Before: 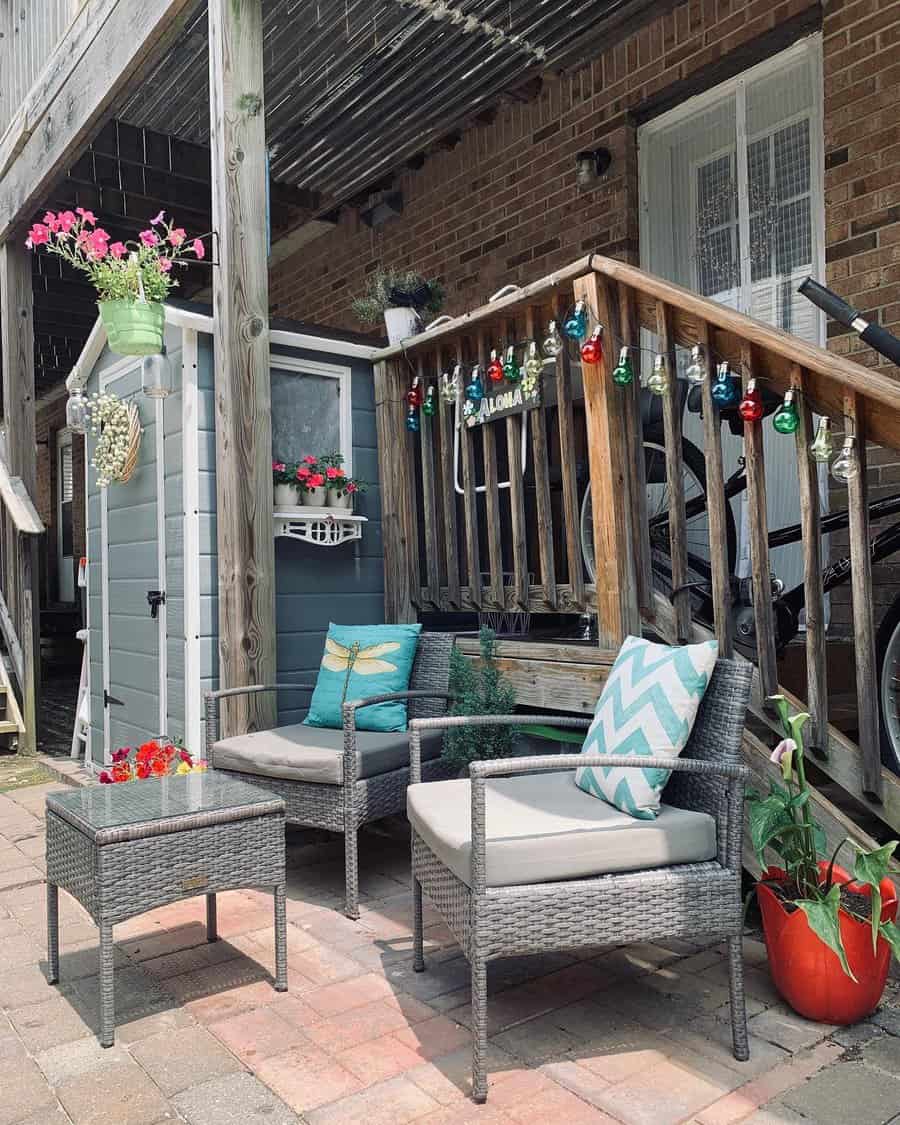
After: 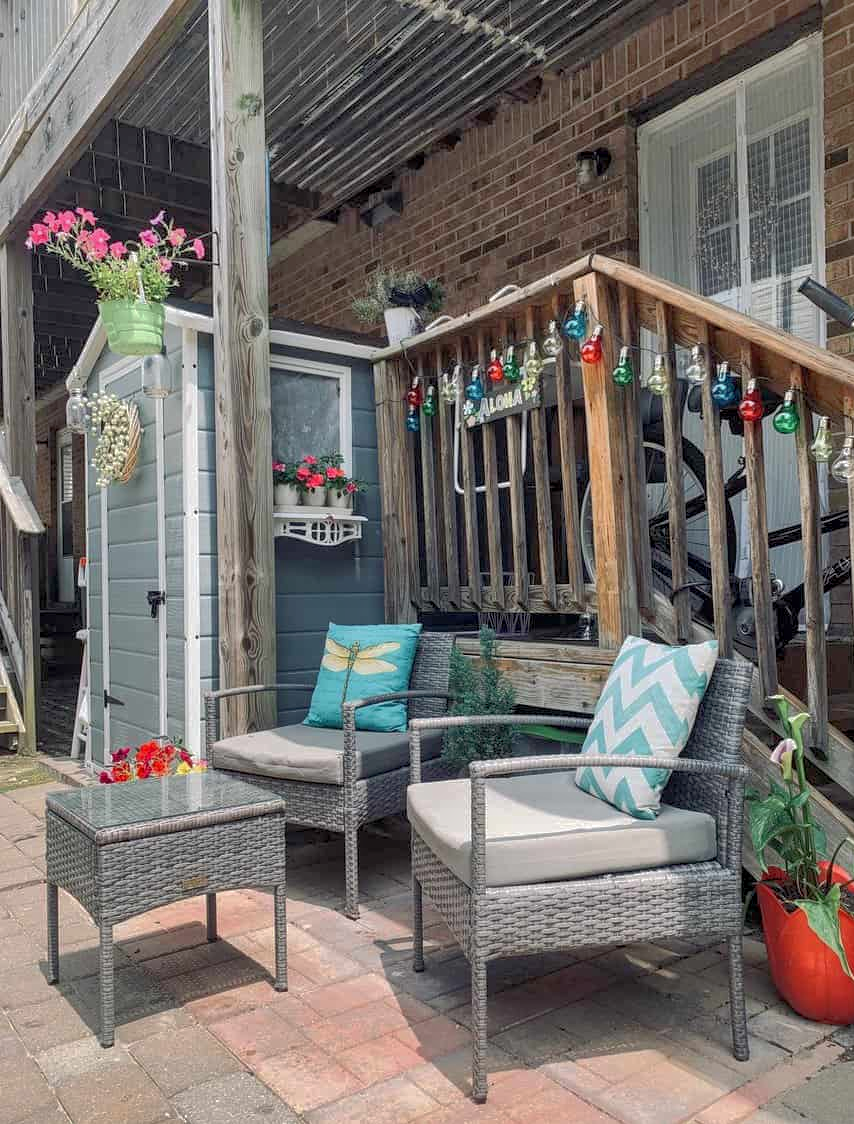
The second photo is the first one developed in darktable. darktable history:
local contrast: detail 130%
shadows and highlights: shadows 61.22, highlights -59.86
crop and rotate: left 0%, right 5.089%
